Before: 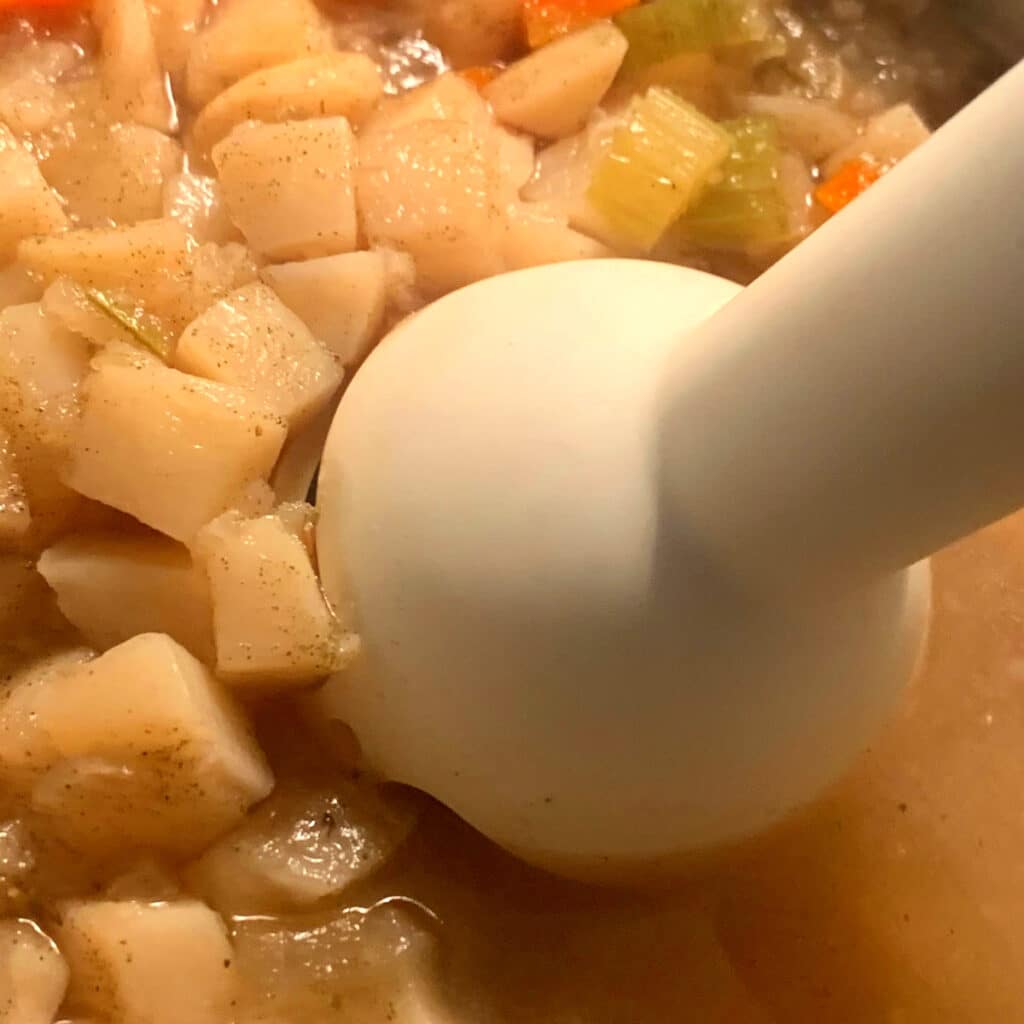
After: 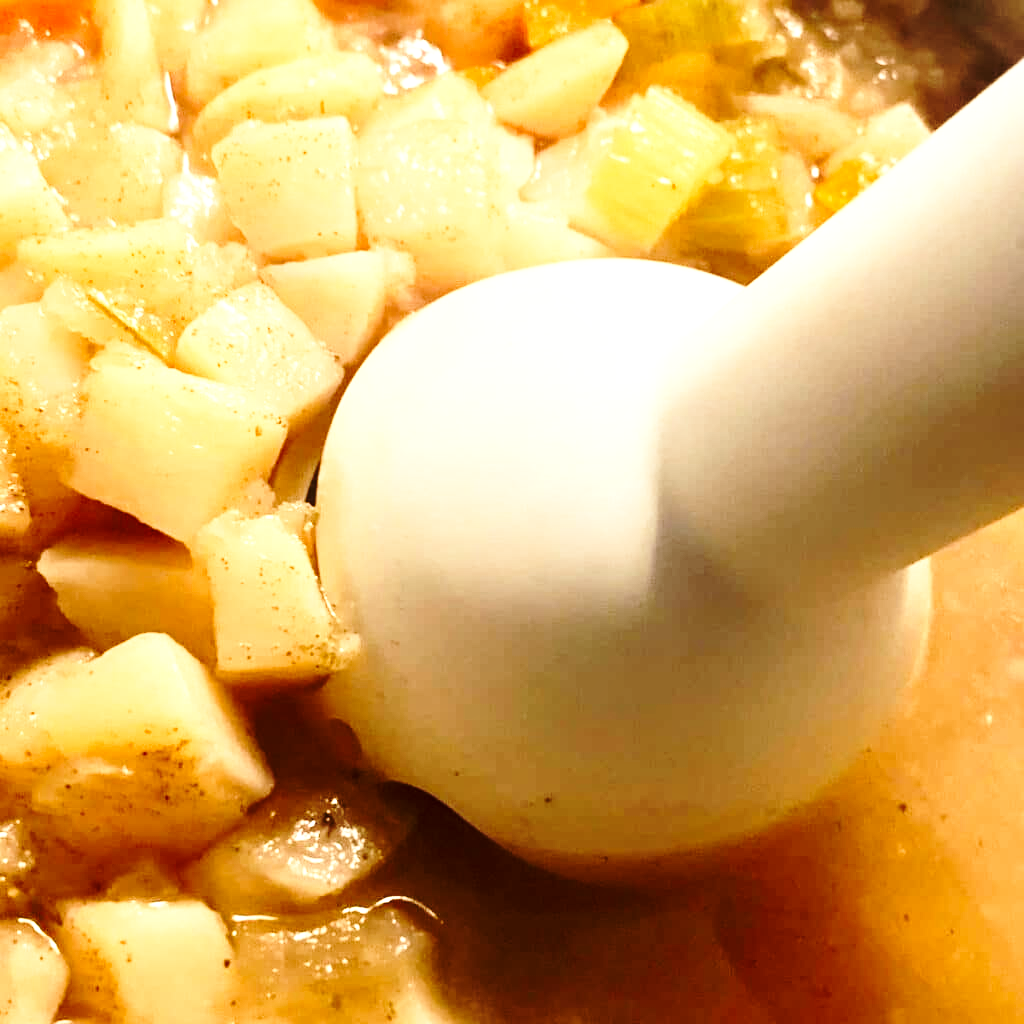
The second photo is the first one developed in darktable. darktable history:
local contrast: mode bilateral grid, contrast 20, coarseness 50, detail 120%, midtone range 0.2
tone equalizer: -8 EV -0.75 EV, -7 EV -0.7 EV, -6 EV -0.6 EV, -5 EV -0.4 EV, -3 EV 0.4 EV, -2 EV 0.6 EV, -1 EV 0.7 EV, +0 EV 0.75 EV, edges refinement/feathering 500, mask exposure compensation -1.57 EV, preserve details no
base curve: curves: ch0 [(0, 0) (0.036, 0.037) (0.121, 0.228) (0.46, 0.76) (0.859, 0.983) (1, 1)], preserve colors none
